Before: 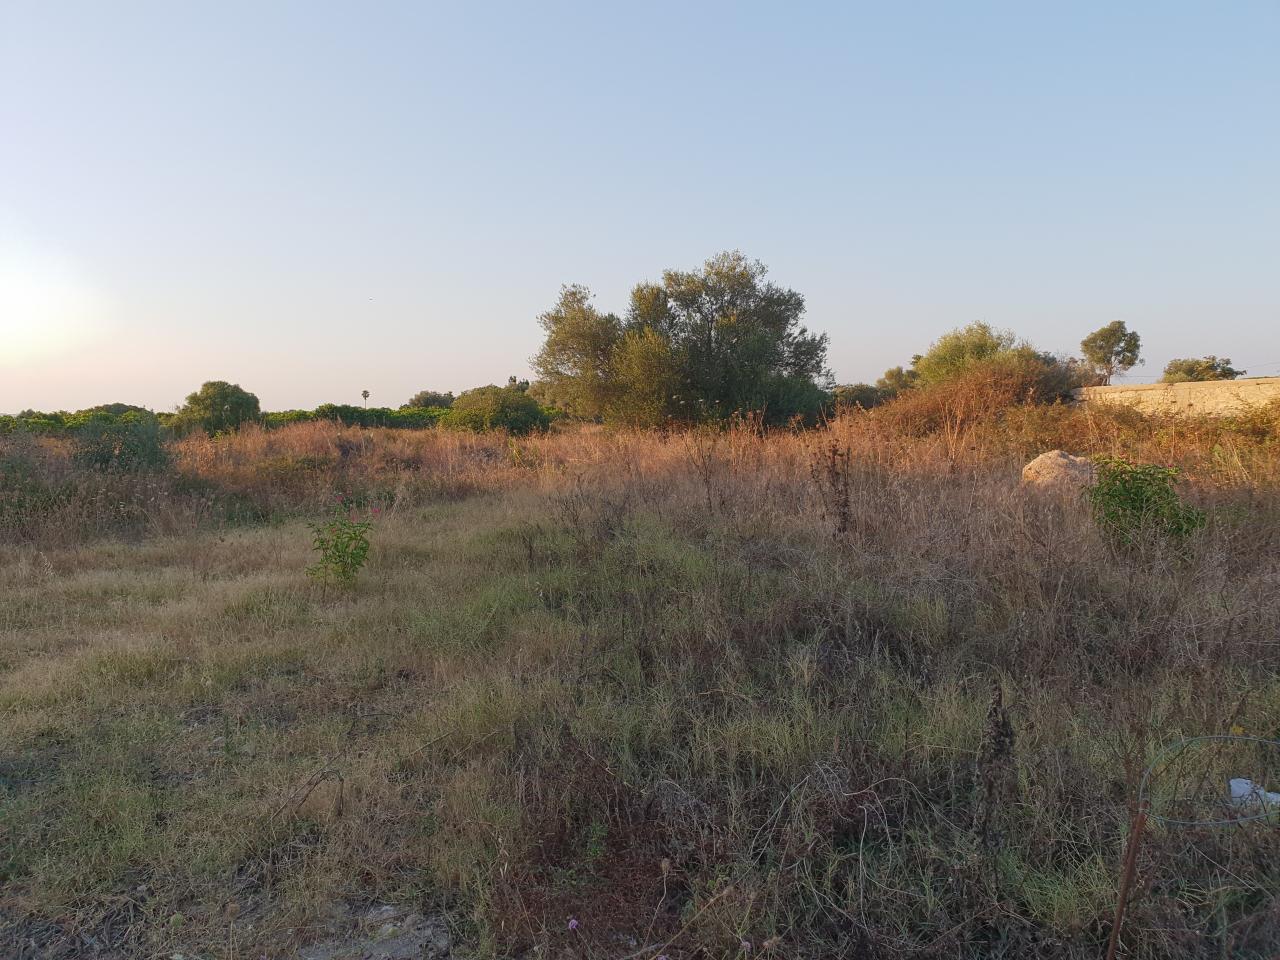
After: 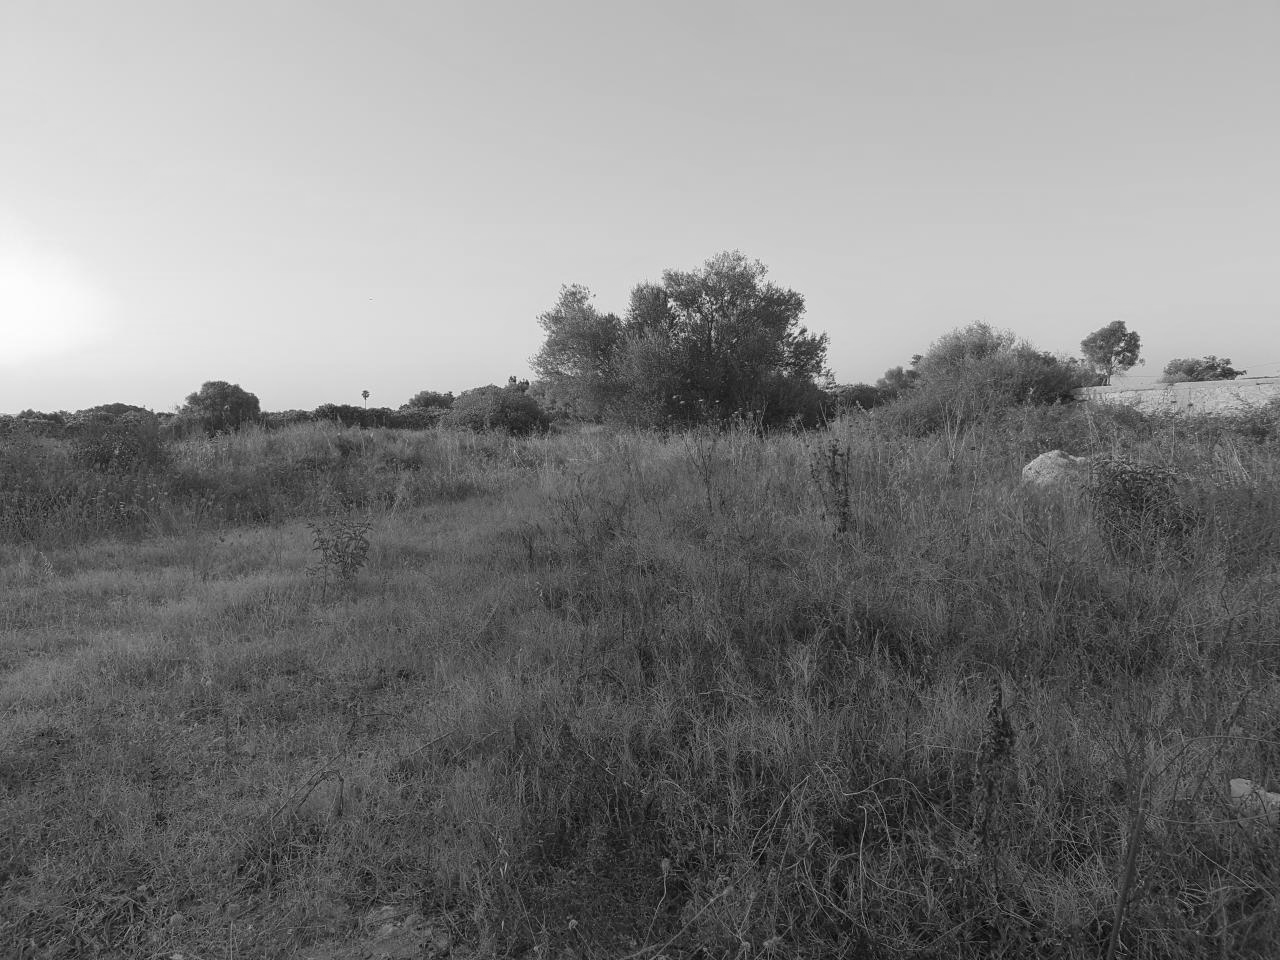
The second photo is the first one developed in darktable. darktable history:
tone equalizer: on, module defaults
monochrome: a -11.7, b 1.62, size 0.5, highlights 0.38
